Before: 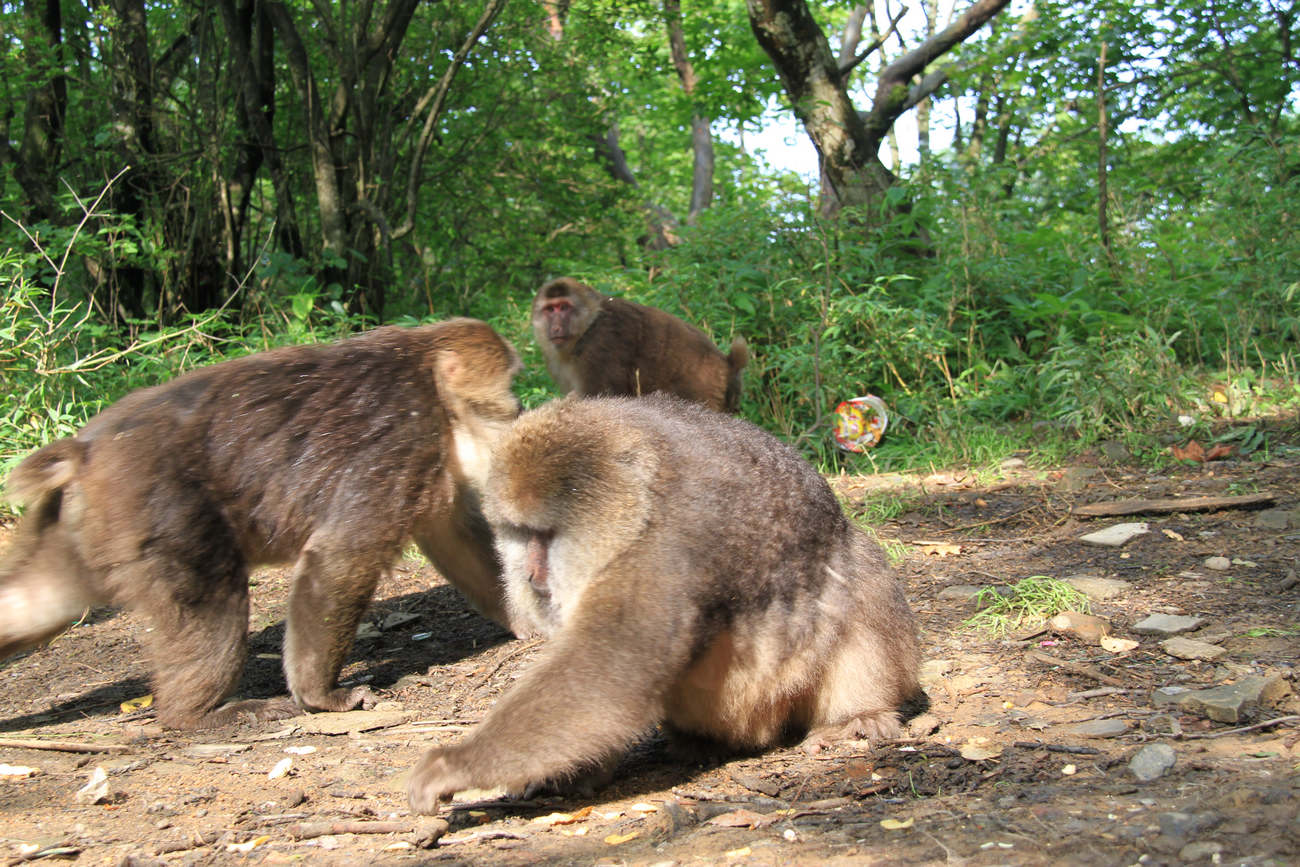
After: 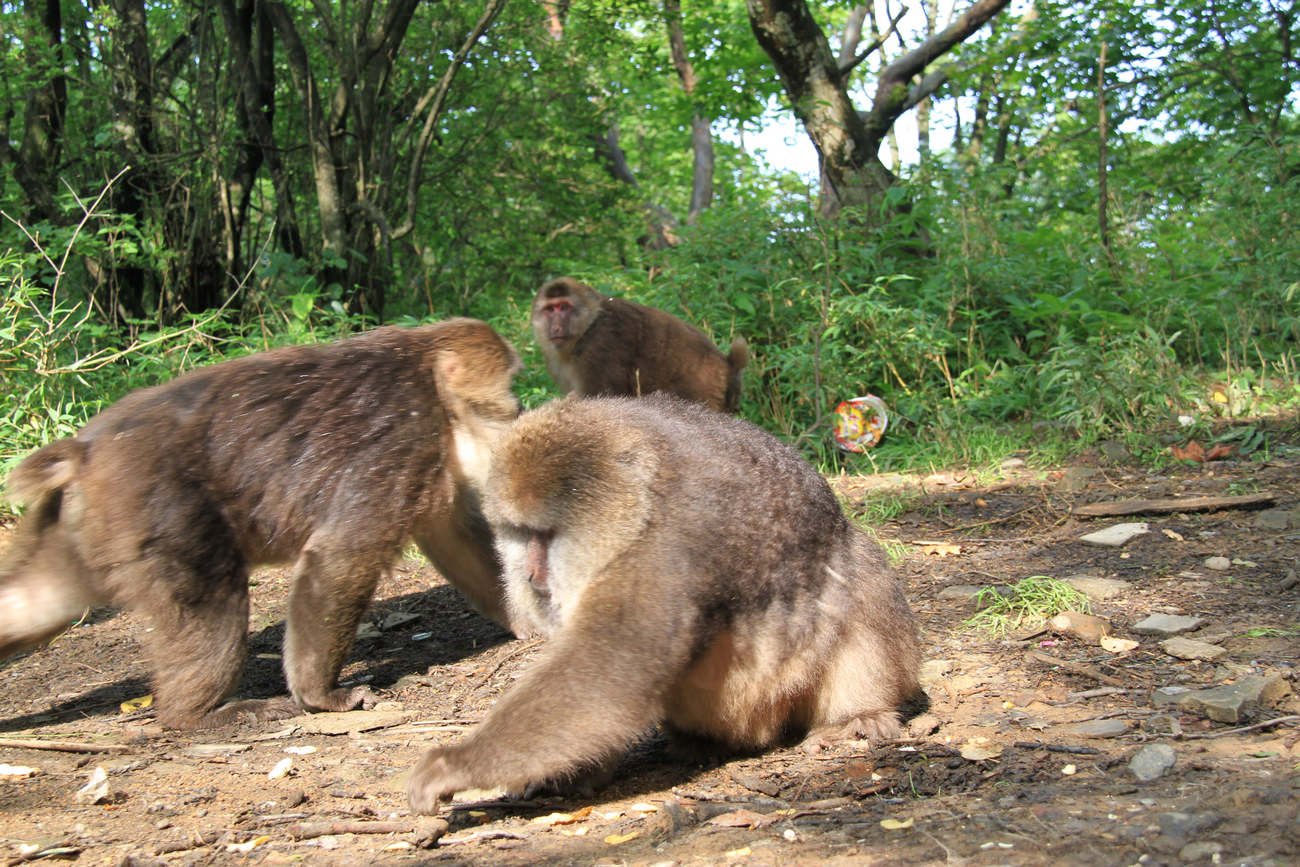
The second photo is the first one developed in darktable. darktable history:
white balance: emerald 1
shadows and highlights: low approximation 0.01, soften with gaussian
